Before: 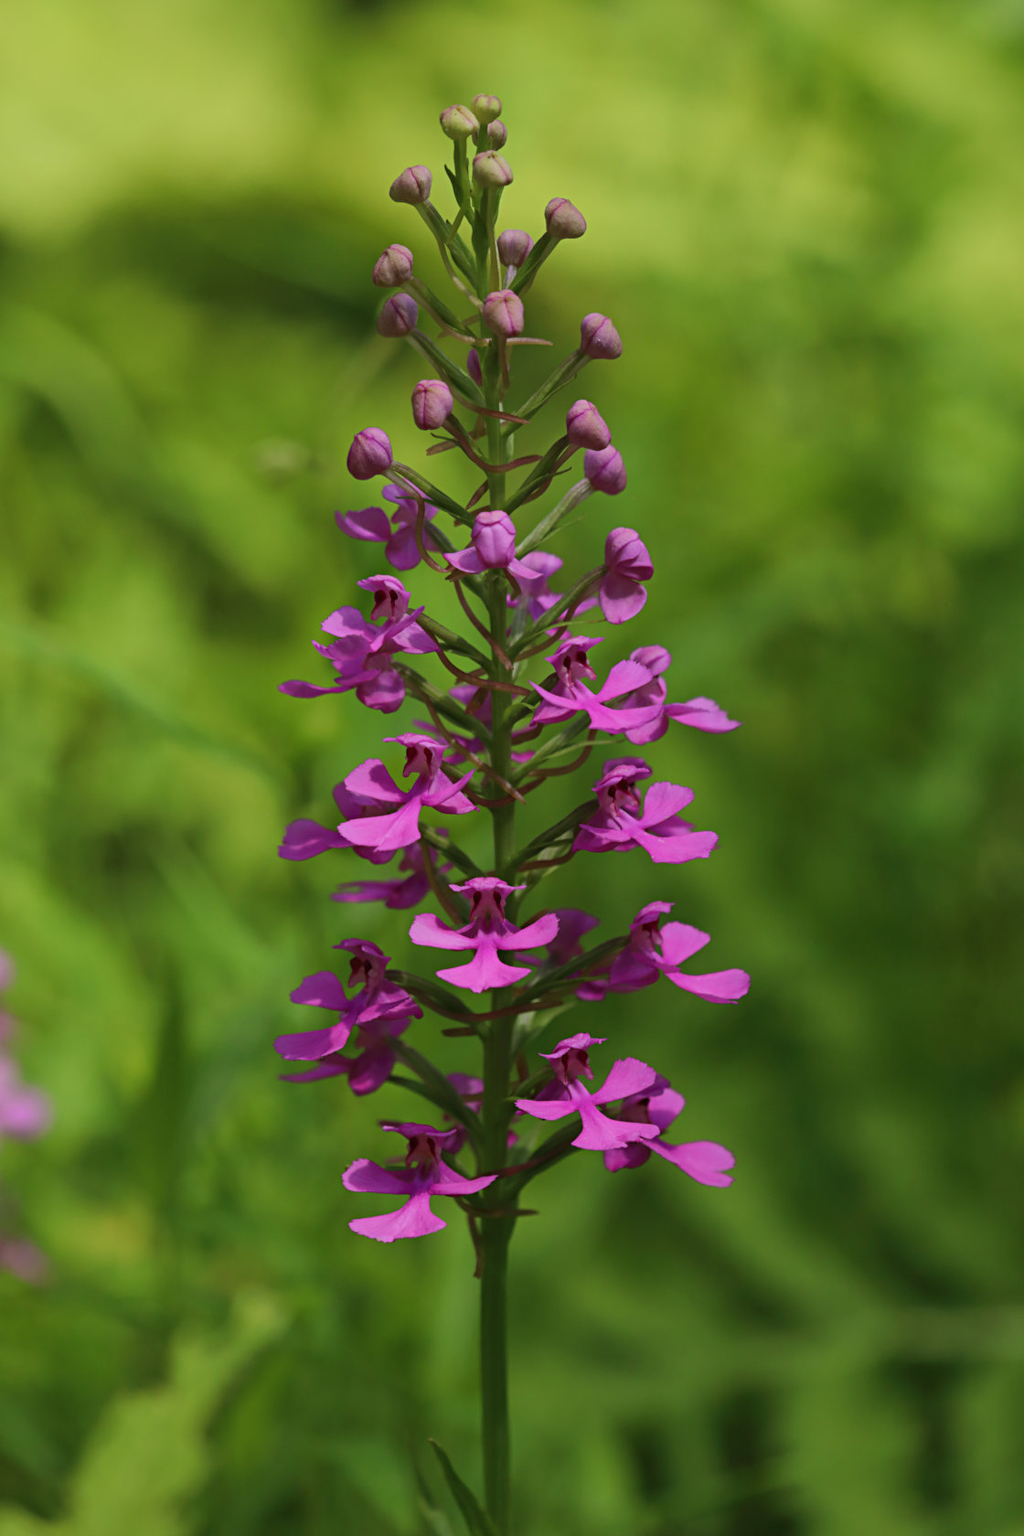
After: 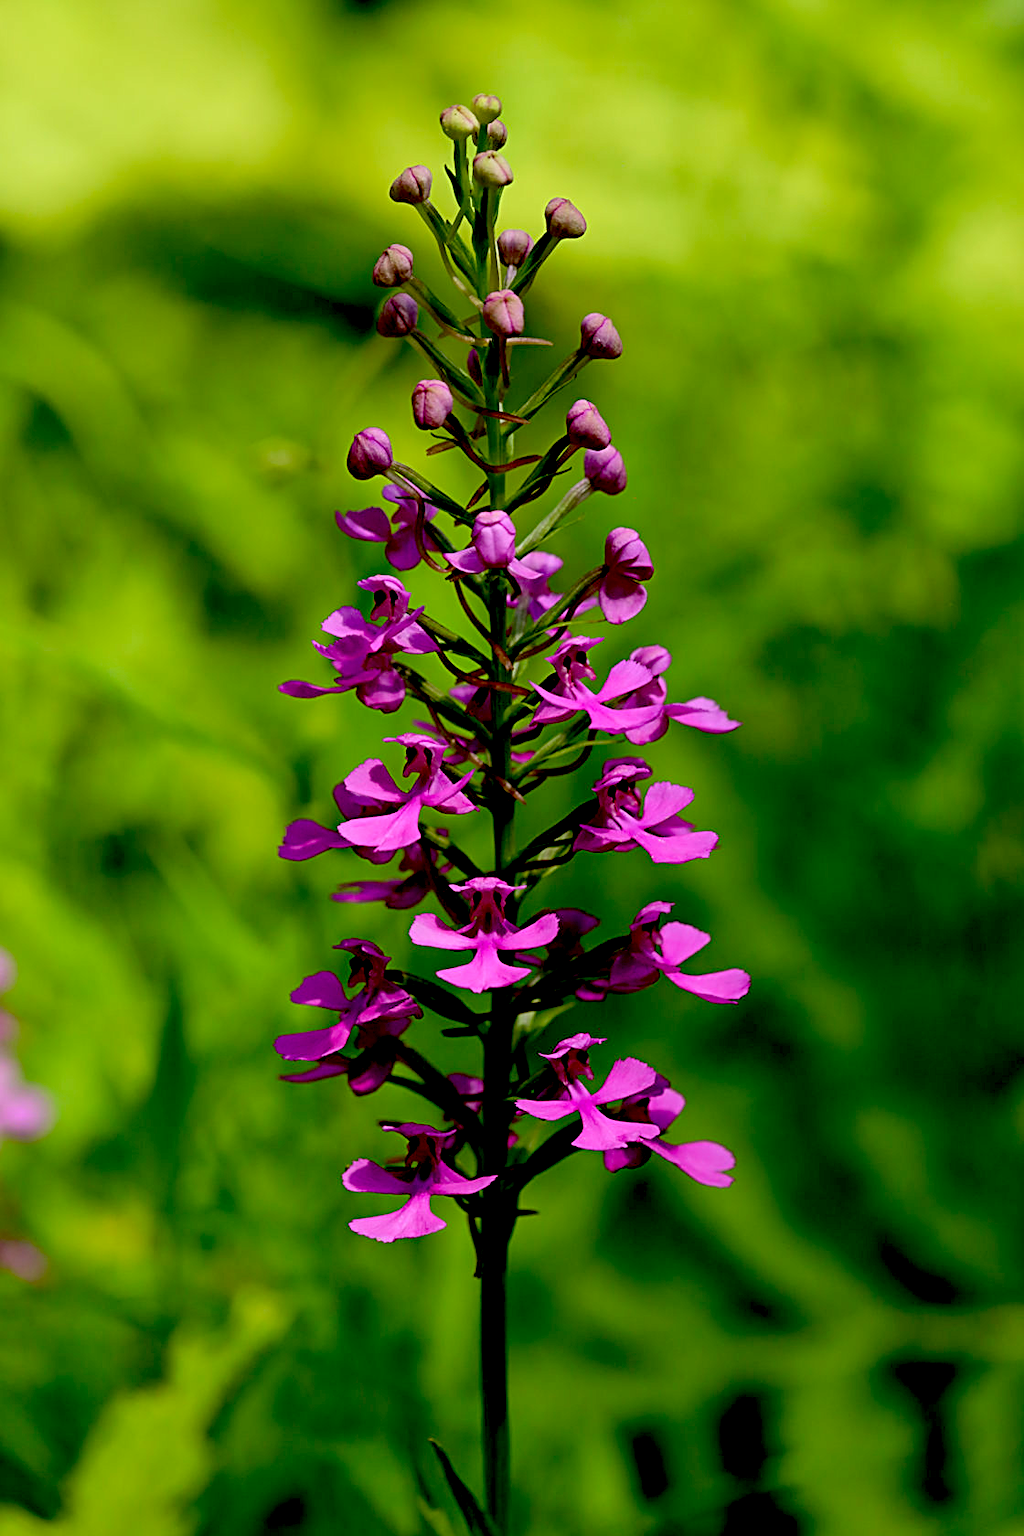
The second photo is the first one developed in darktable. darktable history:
exposure: black level correction 0.04, exposure 0.5 EV, compensate highlight preservation false
sharpen: on, module defaults
